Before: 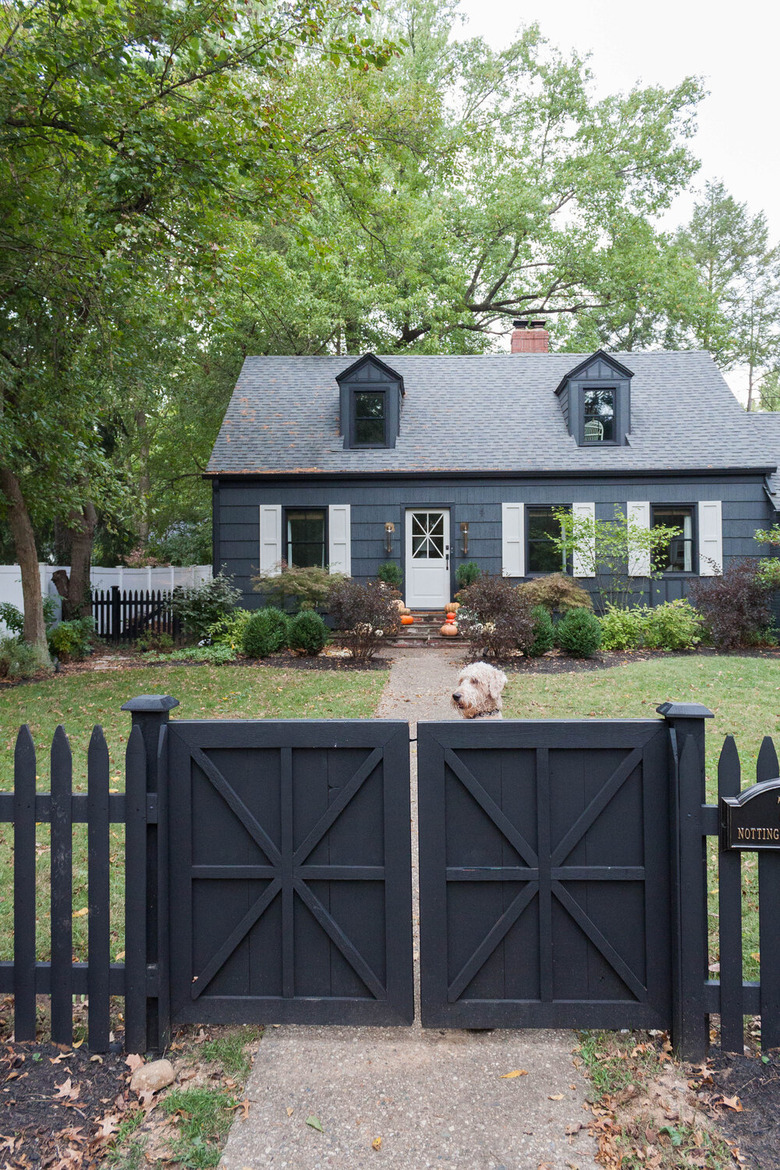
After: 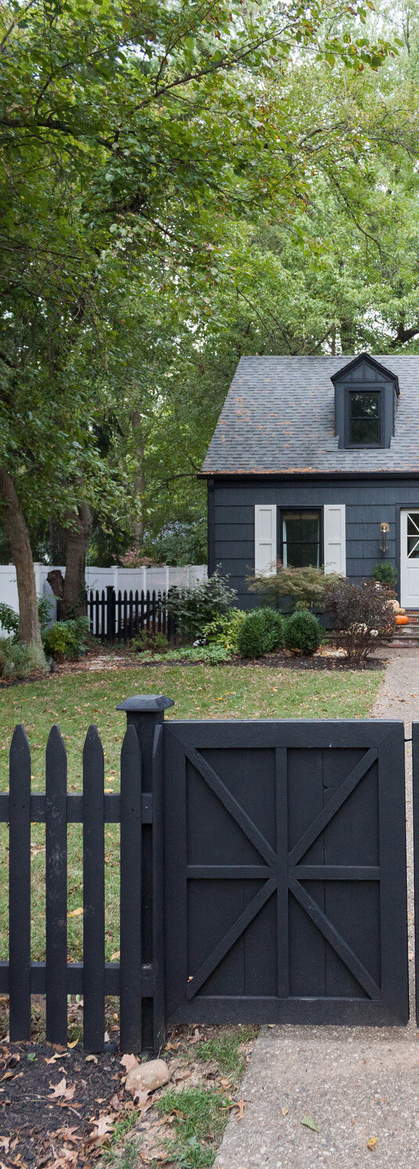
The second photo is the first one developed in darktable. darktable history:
color balance rgb: linear chroma grading › global chroma 8.668%, perceptual saturation grading › global saturation 9.776%
contrast brightness saturation: contrast 0.064, brightness -0.011, saturation -0.219
crop: left 0.7%, right 45.561%, bottom 0.081%
